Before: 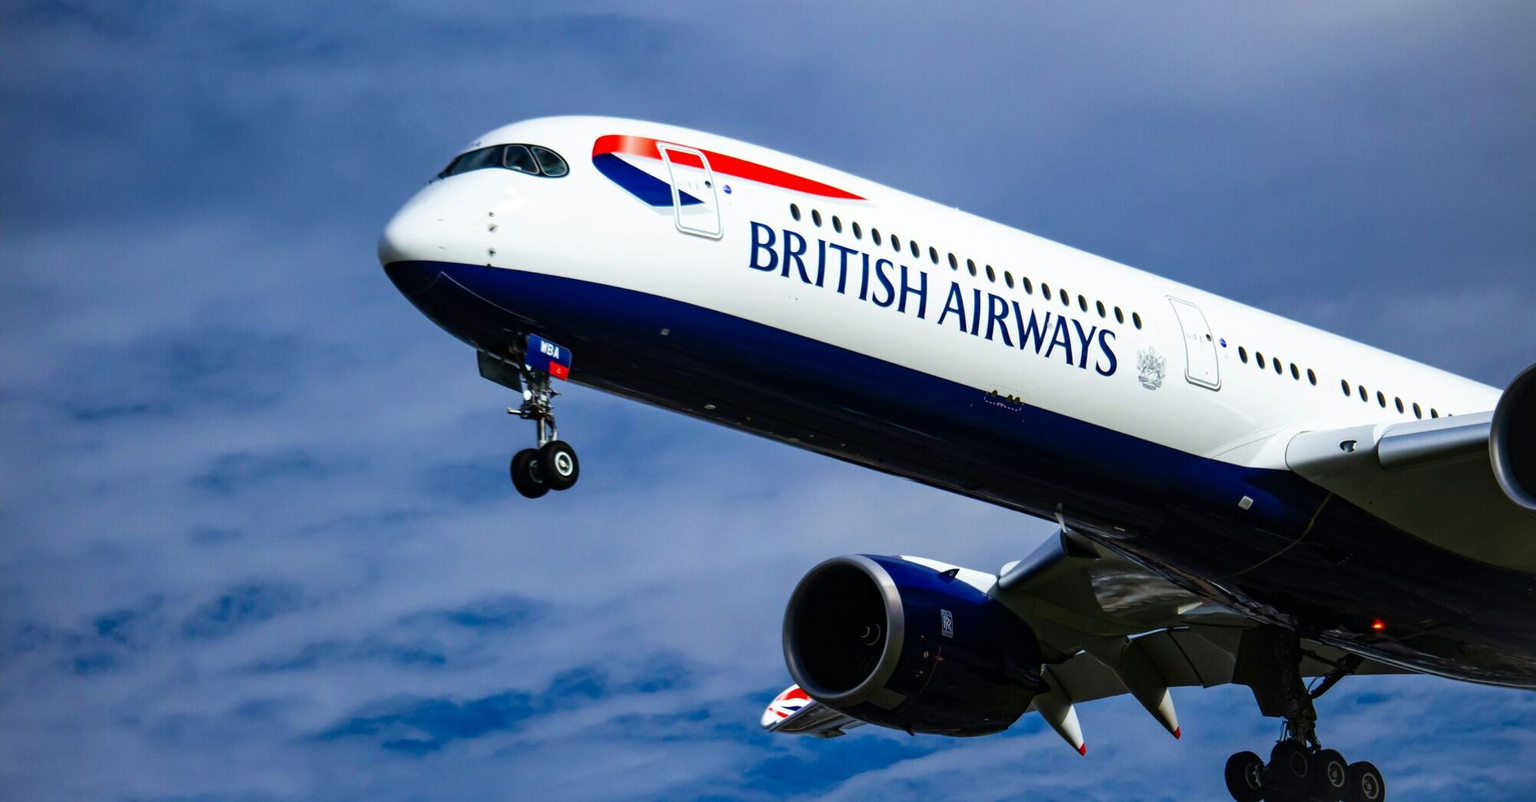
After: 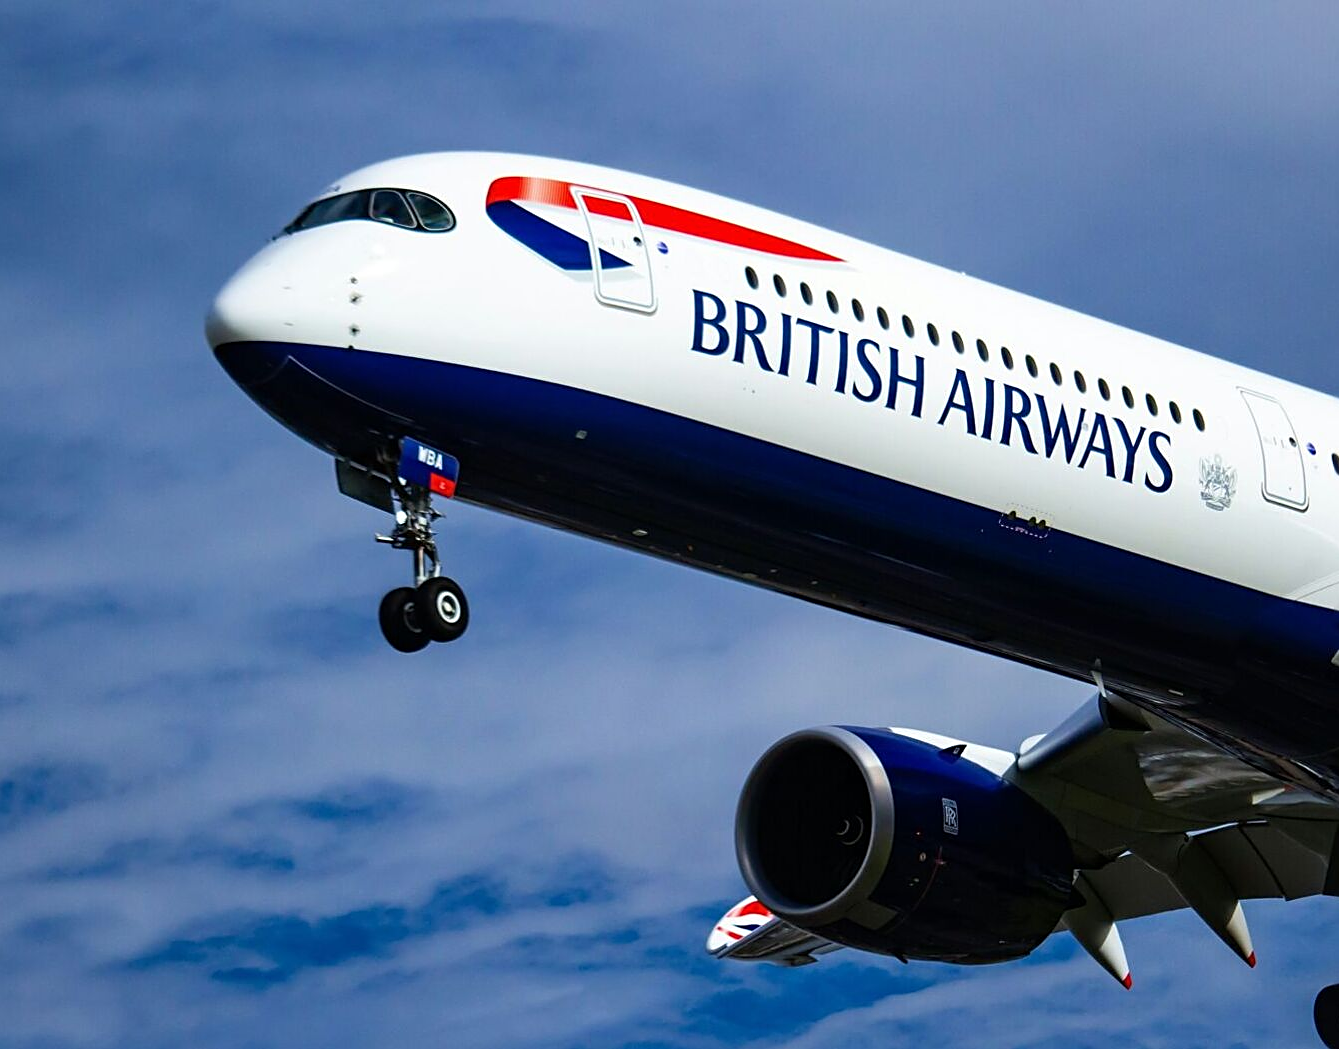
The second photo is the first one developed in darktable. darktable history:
crop and rotate: left 14.394%, right 18.965%
sharpen: amount 0.49
